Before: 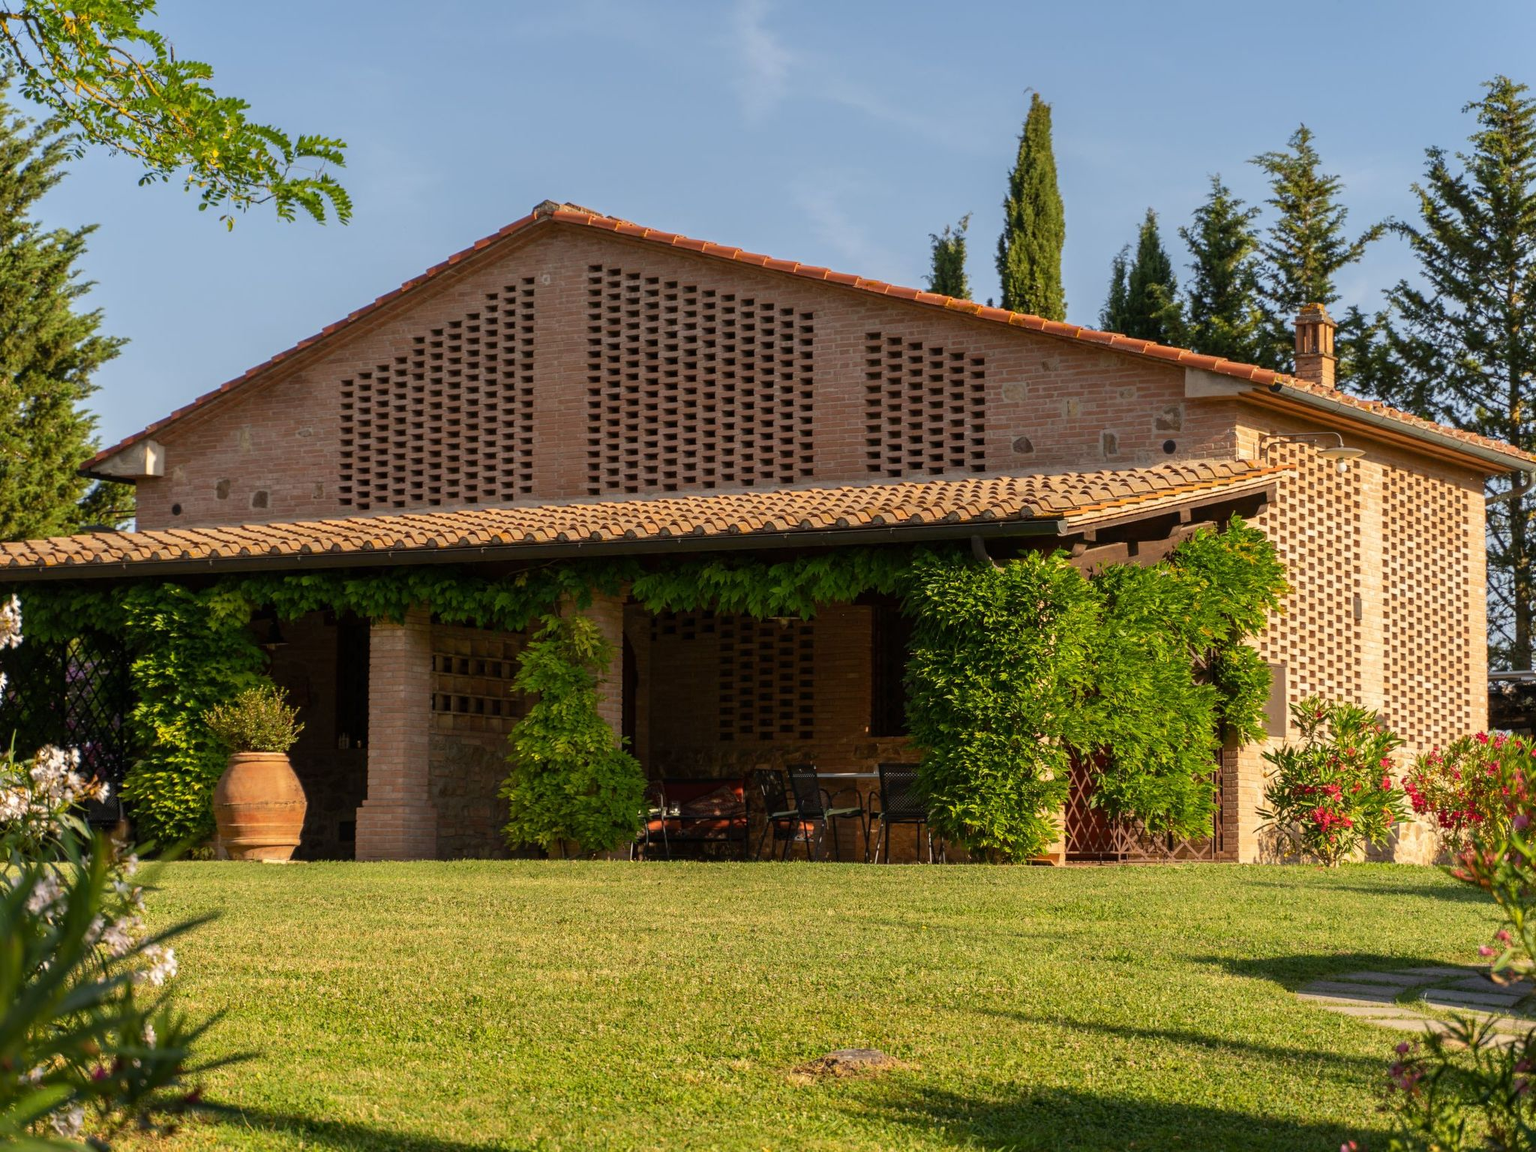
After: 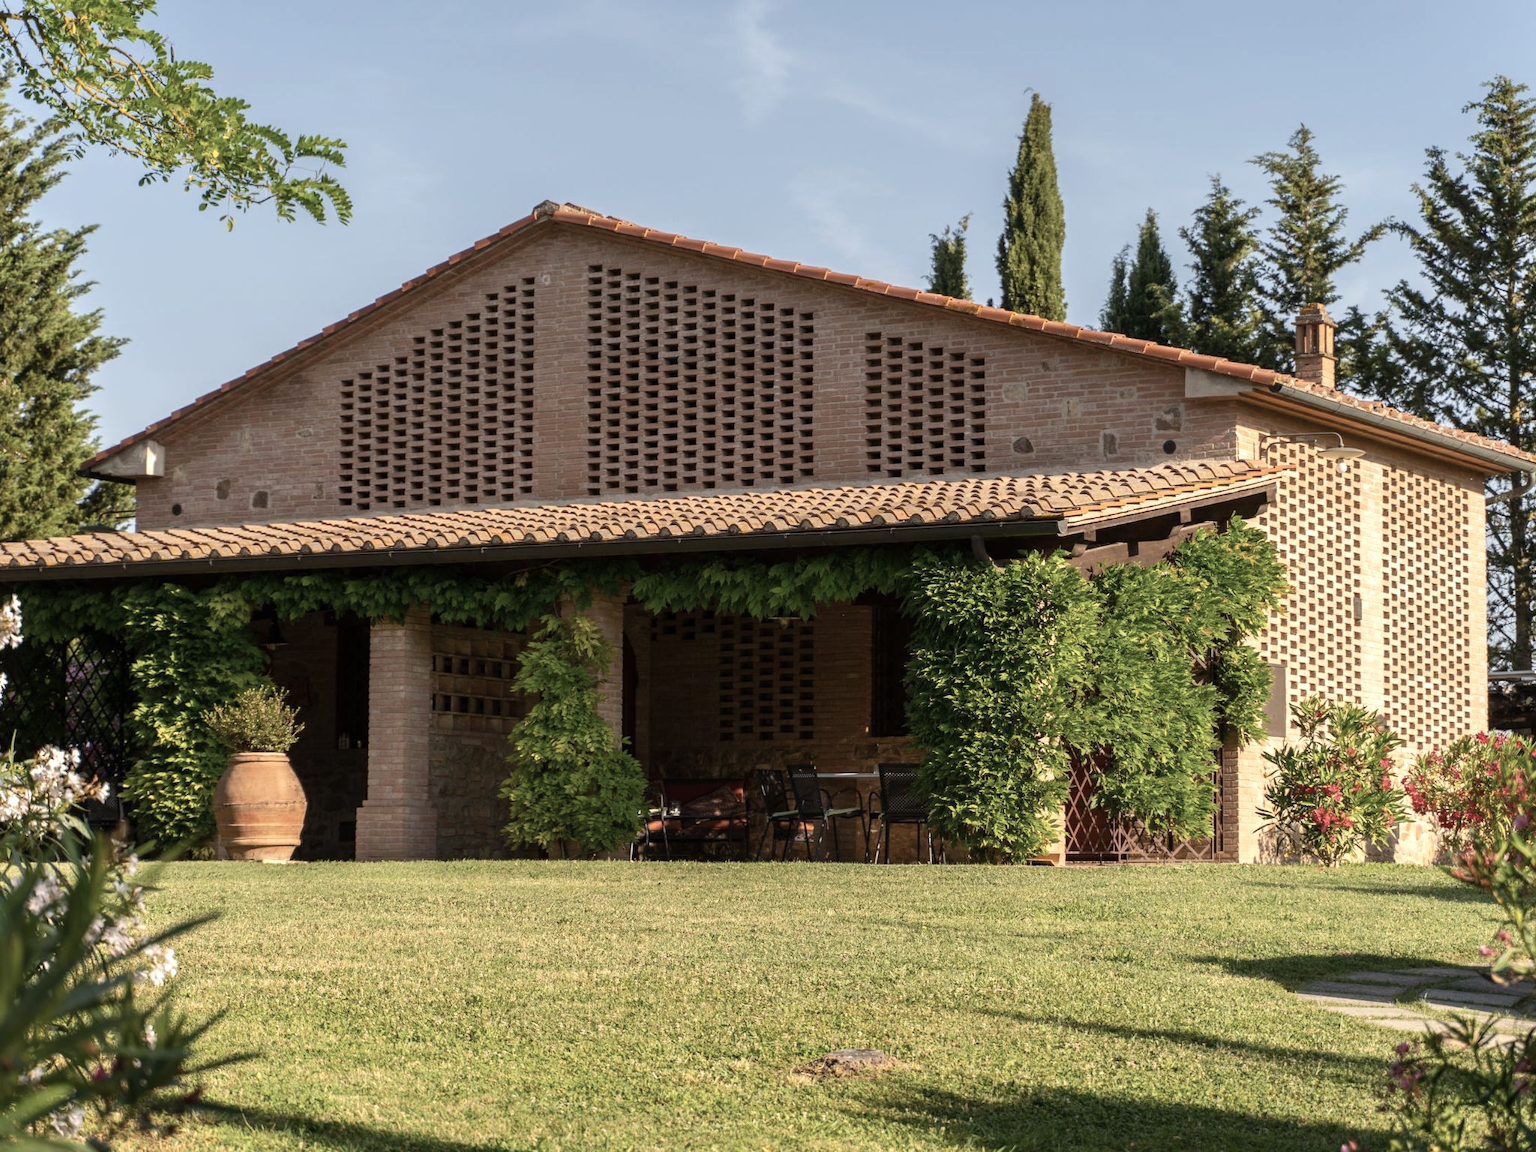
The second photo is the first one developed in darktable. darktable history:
contrast brightness saturation: contrast 0.101, saturation -0.364
exposure: exposure 0.296 EV, compensate exposure bias true, compensate highlight preservation false
